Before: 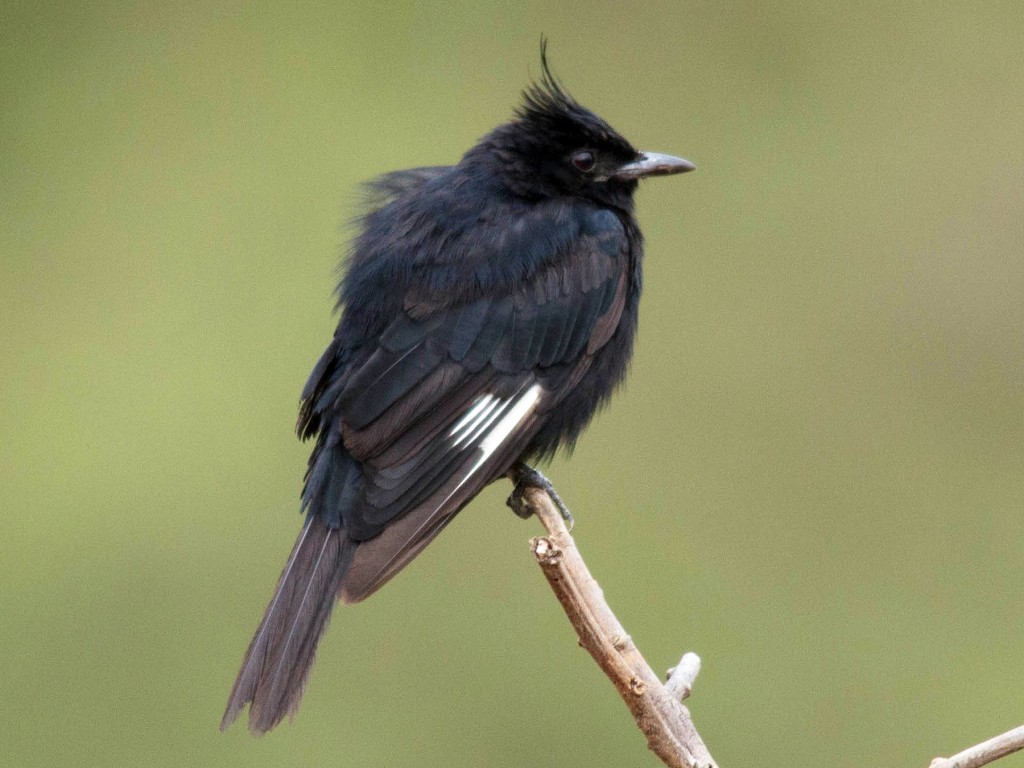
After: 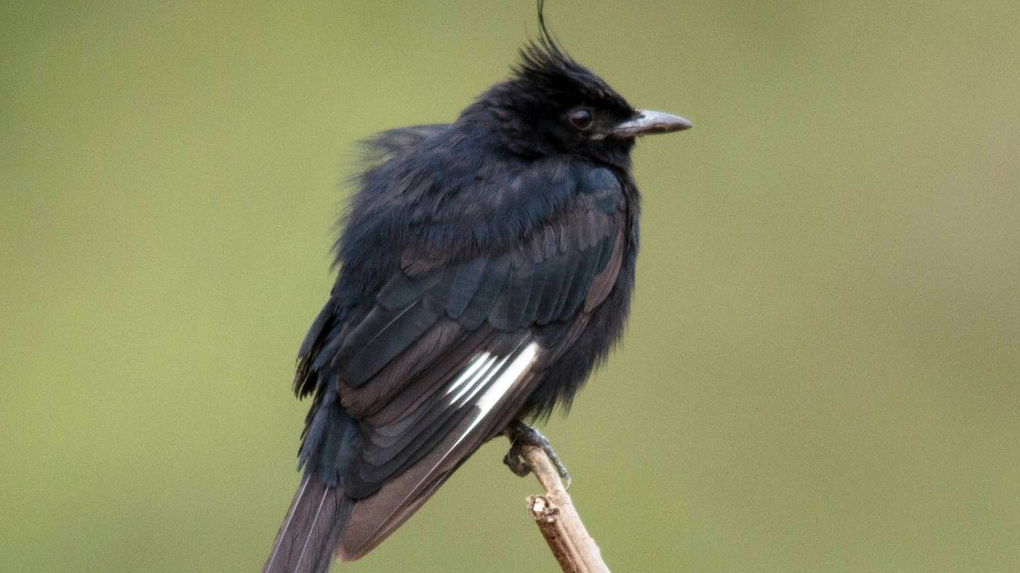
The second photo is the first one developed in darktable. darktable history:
shadows and highlights: shadows 32, highlights -32, soften with gaussian
crop: left 0.387%, top 5.469%, bottom 19.809%
